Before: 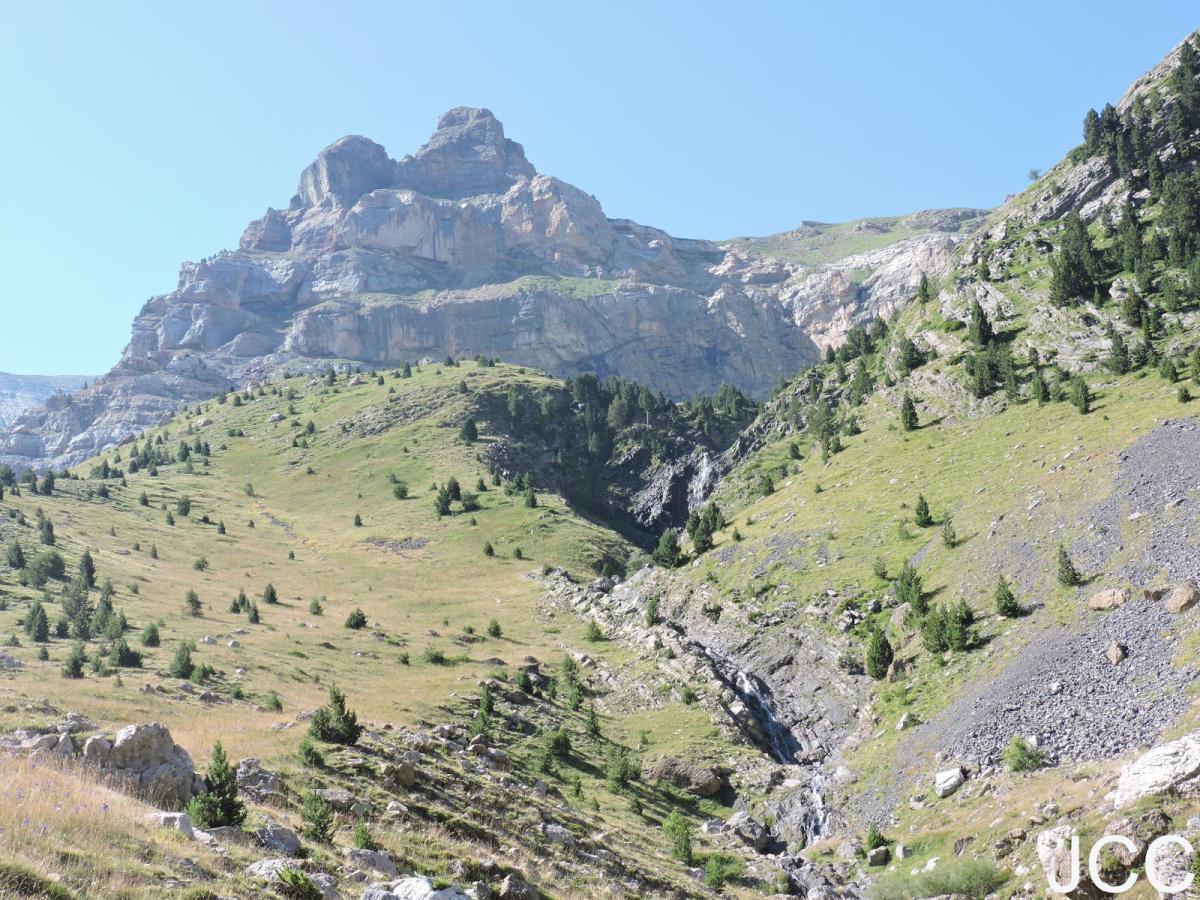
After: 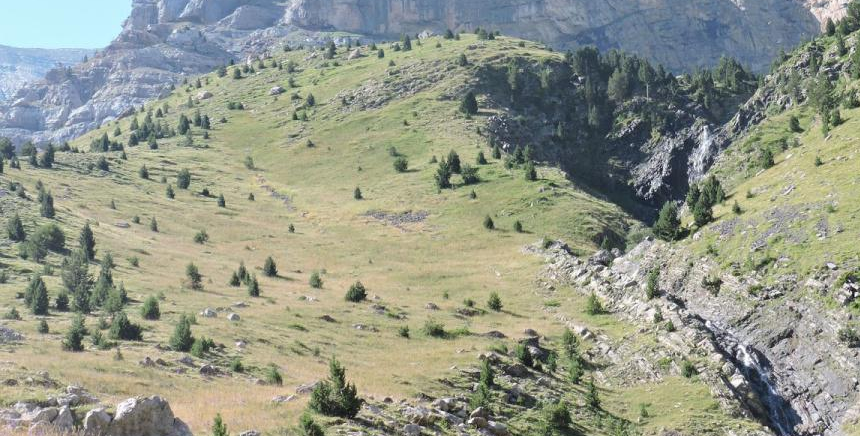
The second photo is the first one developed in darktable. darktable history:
crop: top 36.41%, right 28.26%, bottom 15.097%
